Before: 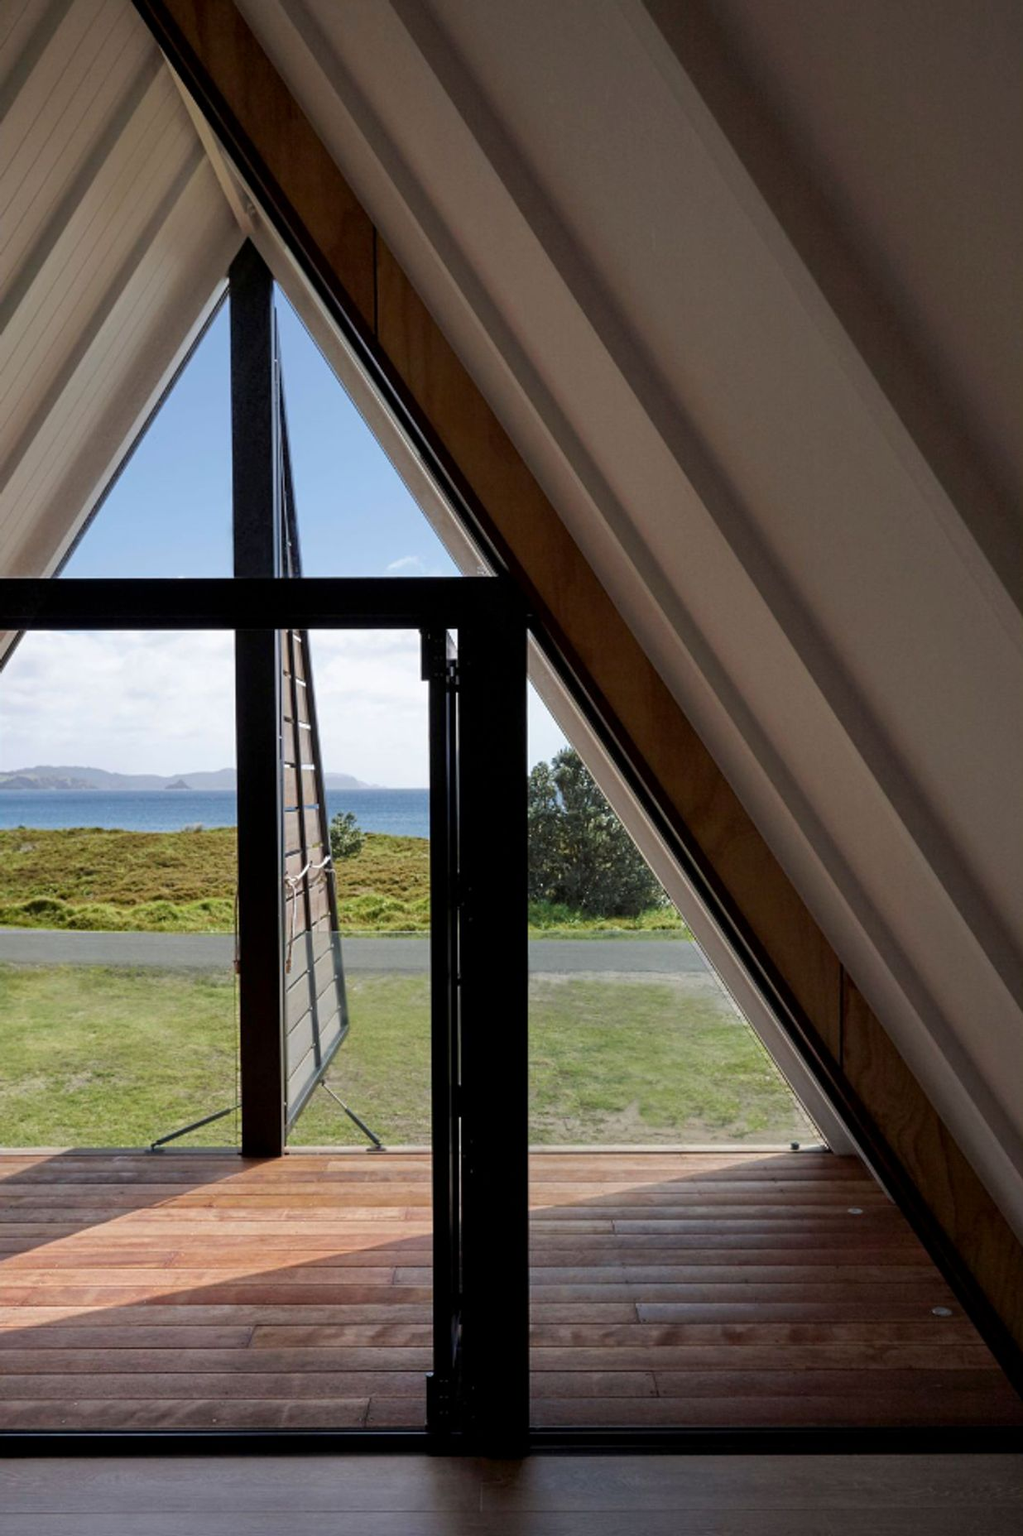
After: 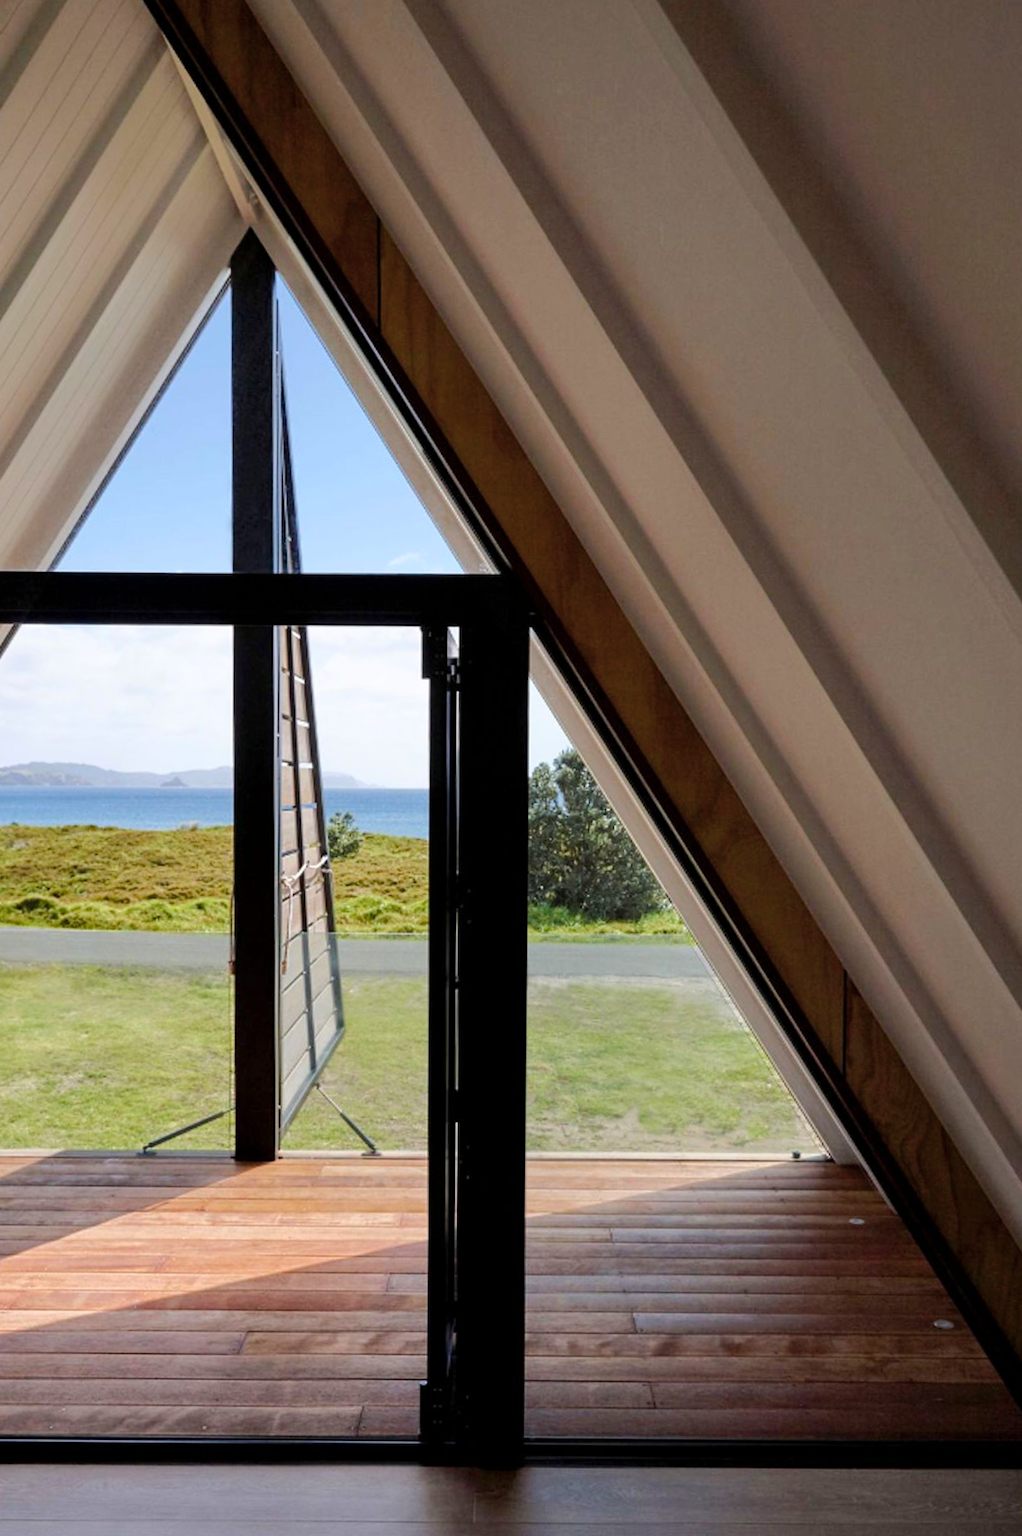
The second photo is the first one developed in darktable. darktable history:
crop and rotate: angle -0.557°
color balance rgb: linear chroma grading › global chroma 15.366%, perceptual saturation grading › global saturation 0.15%, perceptual saturation grading › highlights -19.892%, perceptual saturation grading › shadows 19.762%, global vibrance 20%
tone curve: curves: ch0 [(0, 0) (0.003, 0.004) (0.011, 0.015) (0.025, 0.033) (0.044, 0.058) (0.069, 0.091) (0.1, 0.131) (0.136, 0.178) (0.177, 0.232) (0.224, 0.294) (0.277, 0.362) (0.335, 0.434) (0.399, 0.512) (0.468, 0.582) (0.543, 0.646) (0.623, 0.713) (0.709, 0.783) (0.801, 0.876) (0.898, 0.938) (1, 1)], color space Lab, independent channels, preserve colors none
